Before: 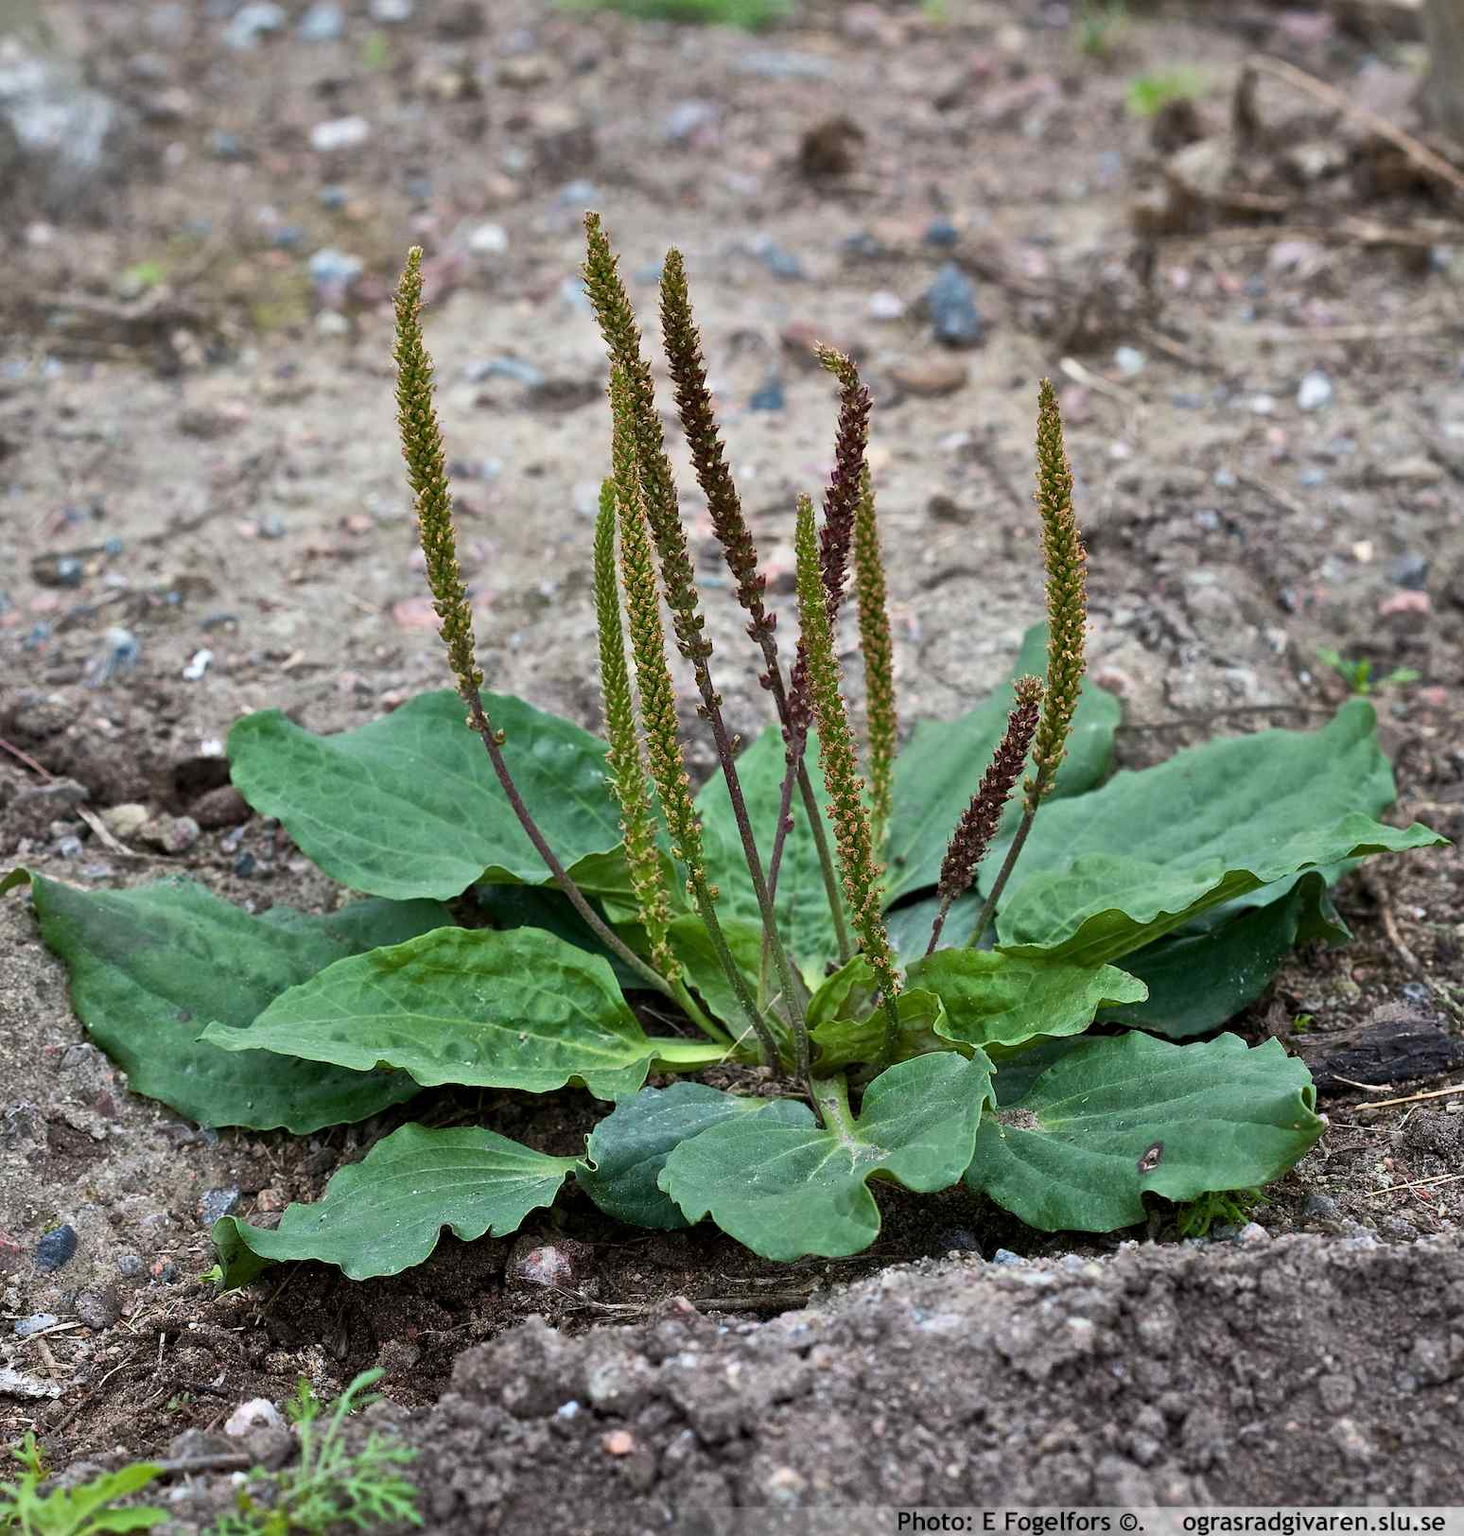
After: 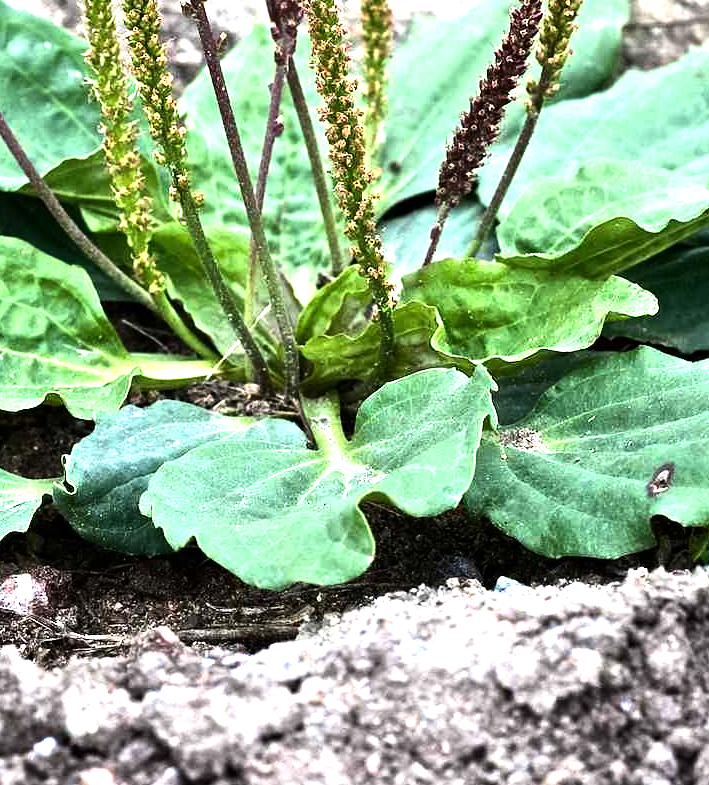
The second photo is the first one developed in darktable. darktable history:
tone equalizer "contrast tone curve: strong": -8 EV -1.08 EV, -7 EV -1.01 EV, -6 EV -0.867 EV, -5 EV -0.578 EV, -3 EV 0.578 EV, -2 EV 0.867 EV, -1 EV 1.01 EV, +0 EV 1.08 EV, edges refinement/feathering 500, mask exposure compensation -1.57 EV, preserve details no
exposure: exposure 0.781 EV
crop: left 35.976%, top 45.819%, right 18.162%, bottom 5.807%
